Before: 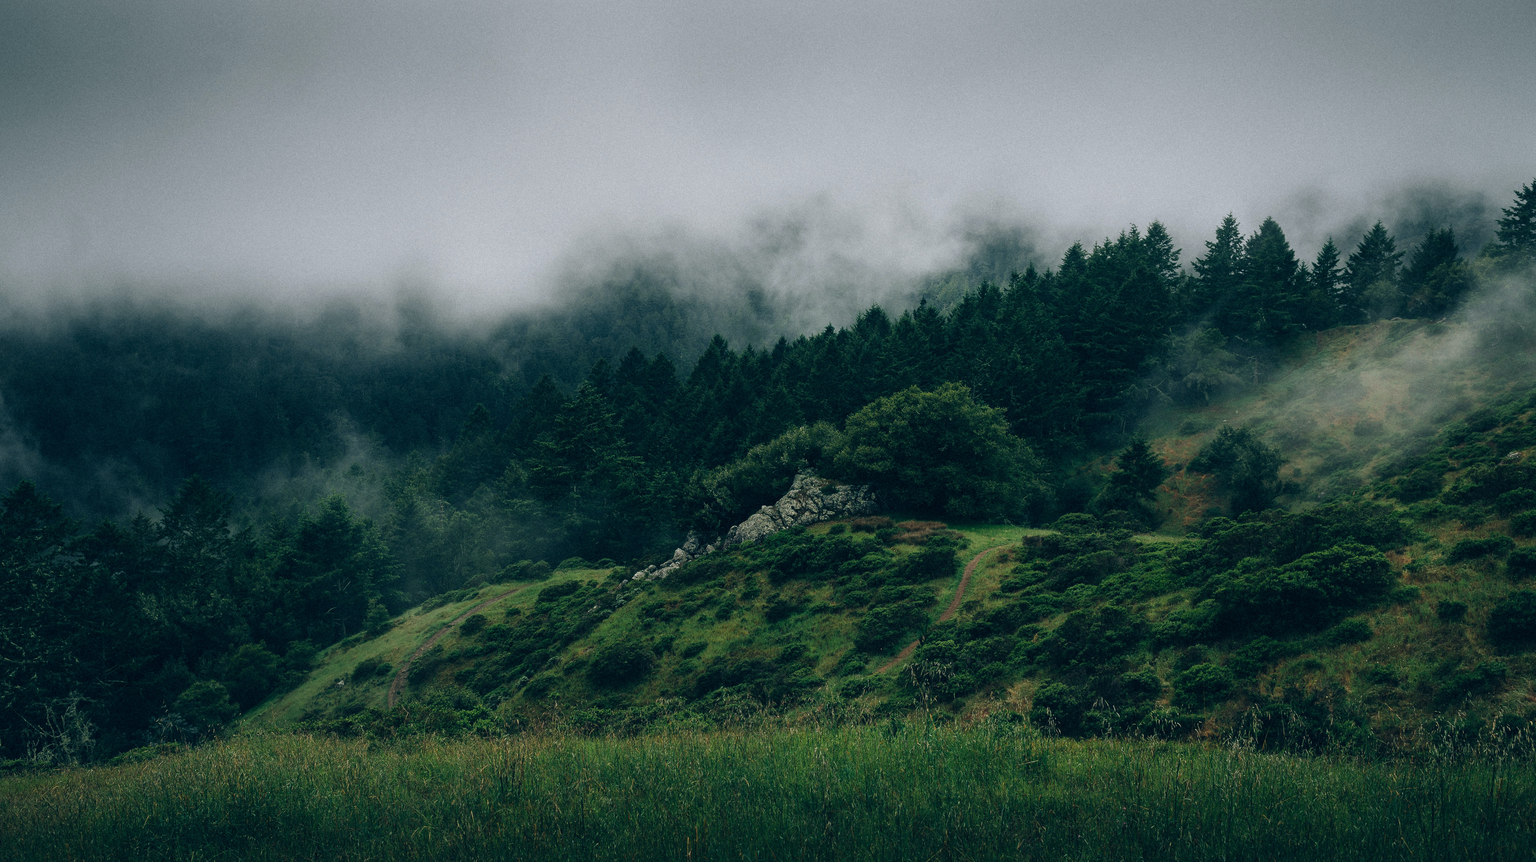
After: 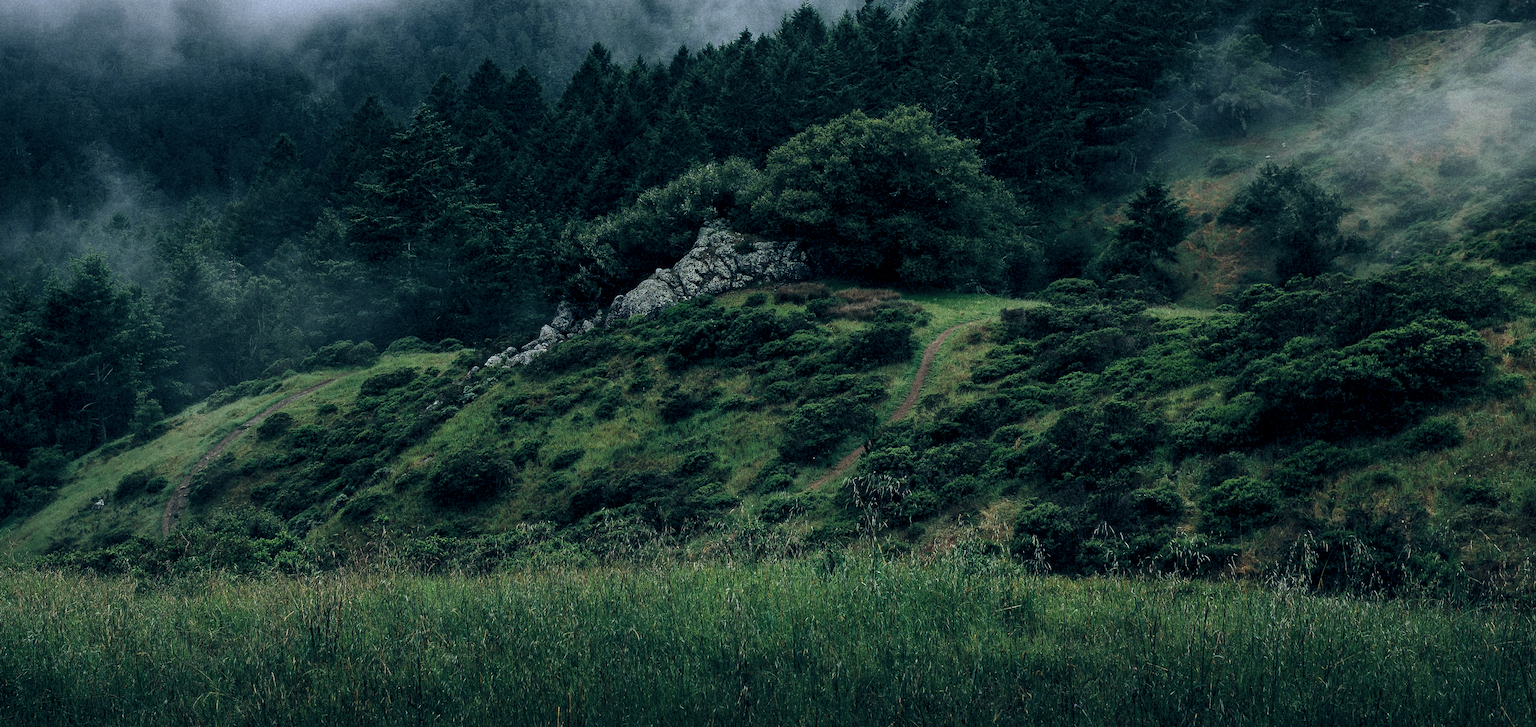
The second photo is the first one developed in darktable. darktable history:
levels: levels [0.026, 0.507, 0.987]
white balance: red 0.924, blue 1.095
crop and rotate: left 17.299%, top 35.115%, right 7.015%, bottom 1.024%
fill light: on, module defaults
local contrast: detail 130%
color calibration: illuminant custom, x 0.348, y 0.366, temperature 4940.58 K
sharpen: radius 5.325, amount 0.312, threshold 26.433
